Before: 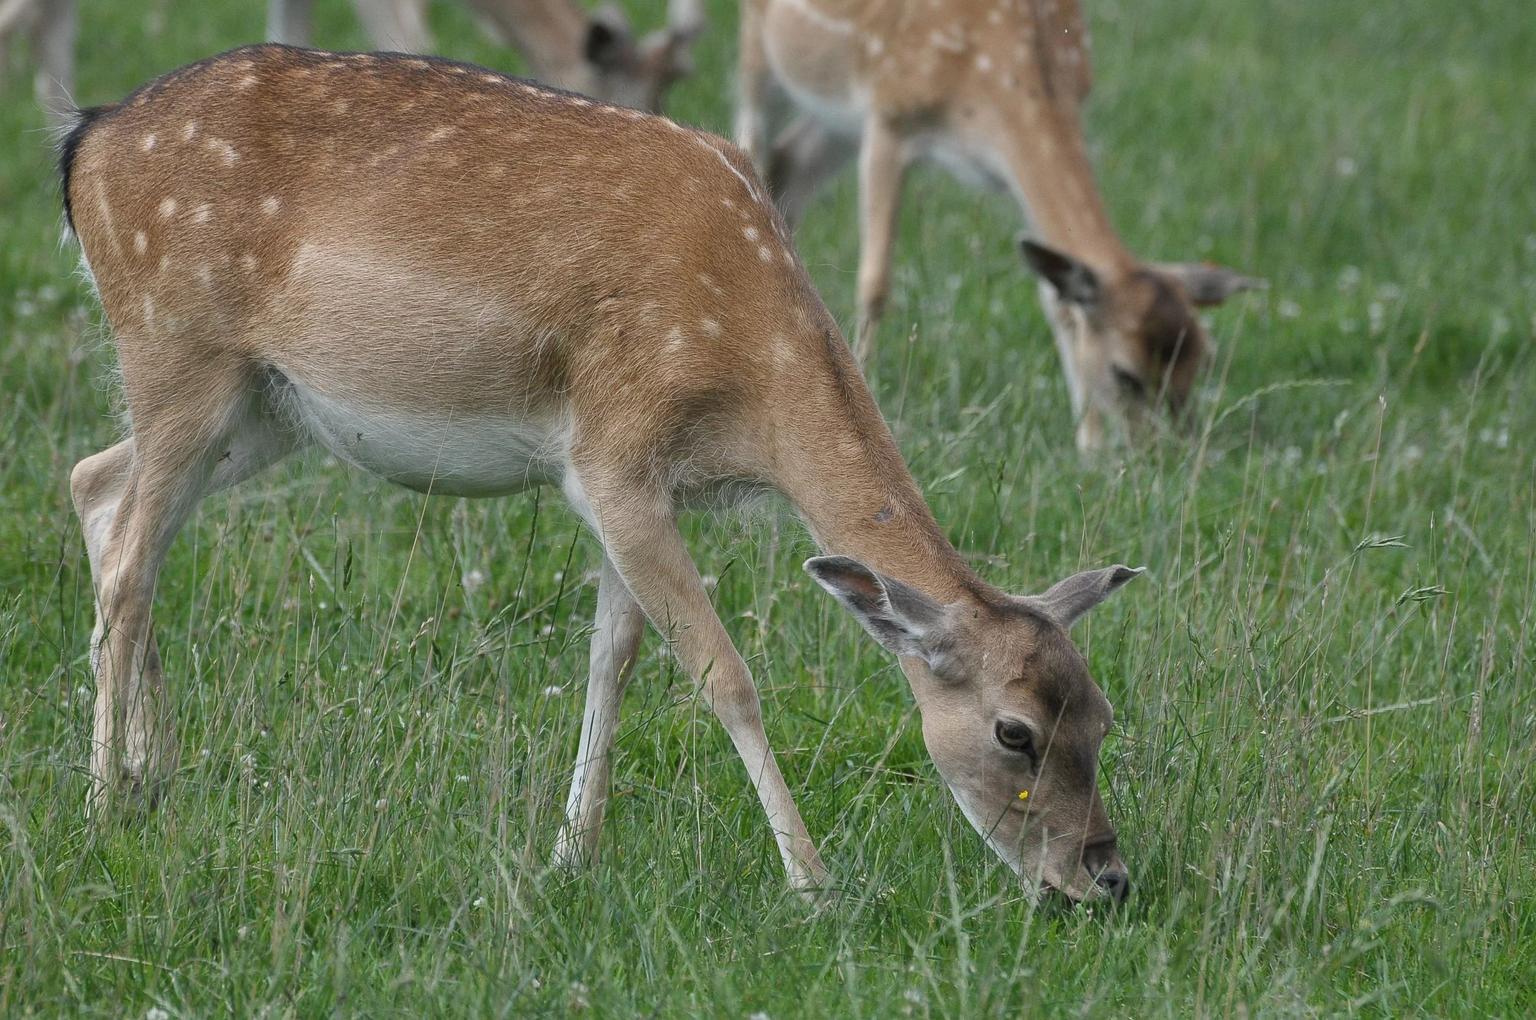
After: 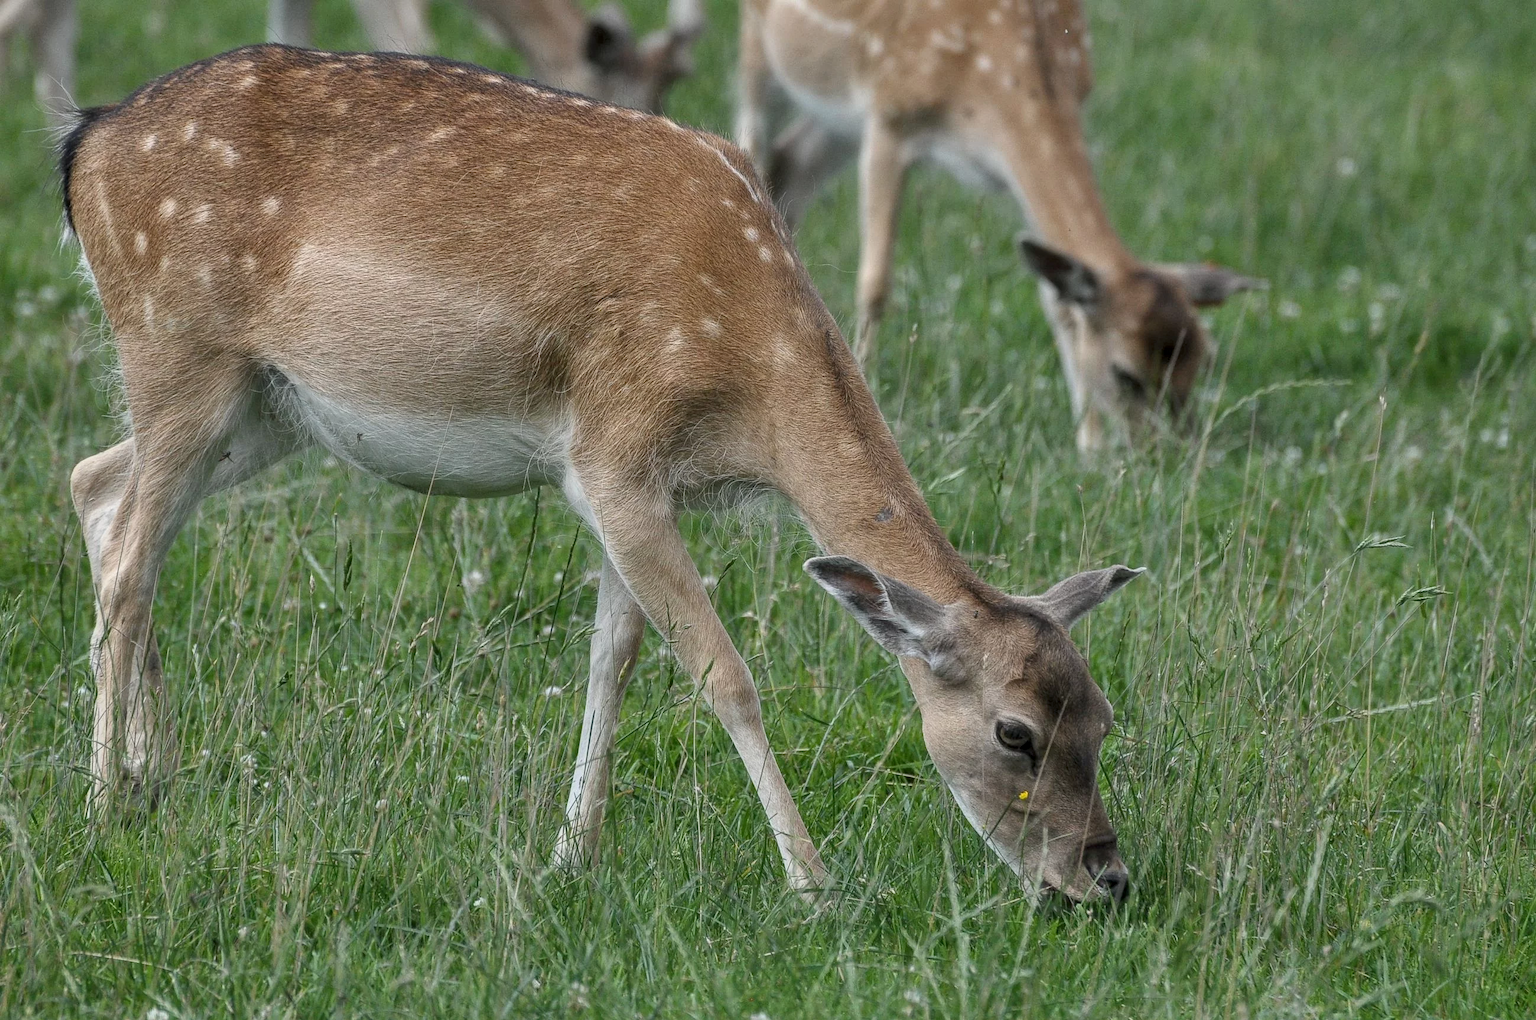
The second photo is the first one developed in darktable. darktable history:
local contrast: highlights 1%, shadows 3%, detail 134%
